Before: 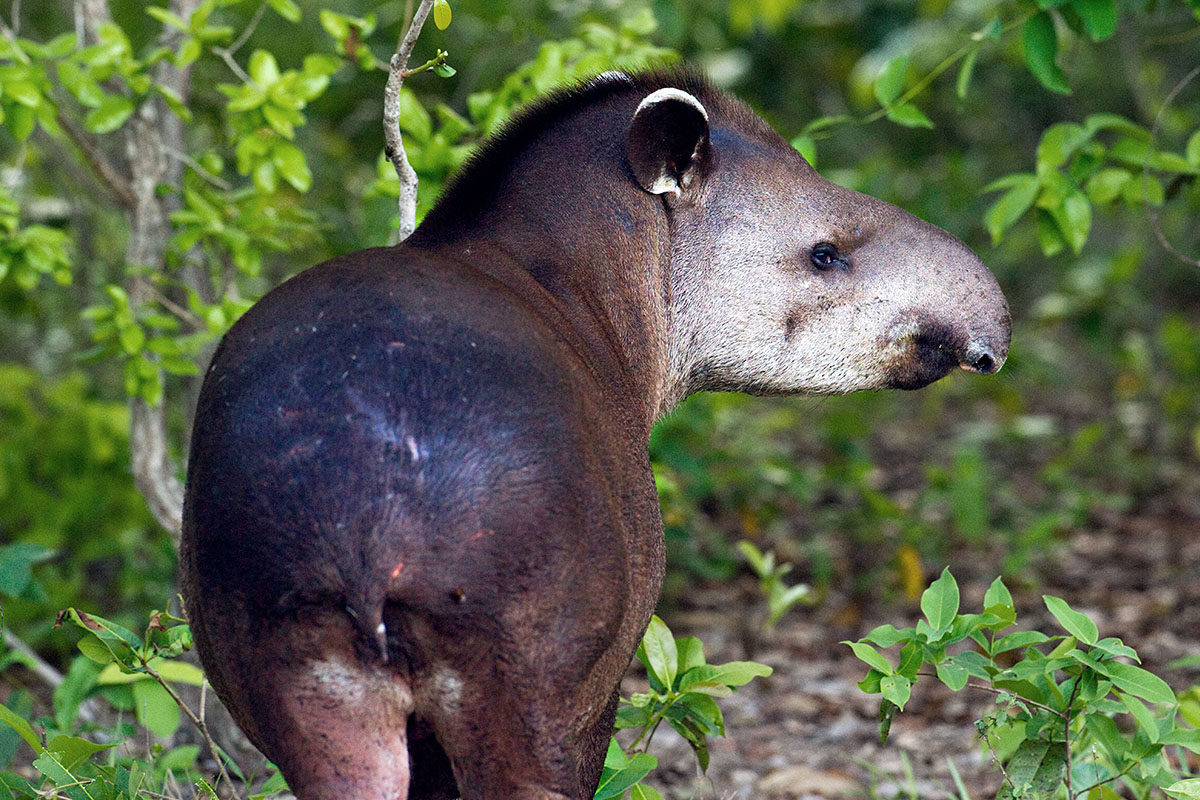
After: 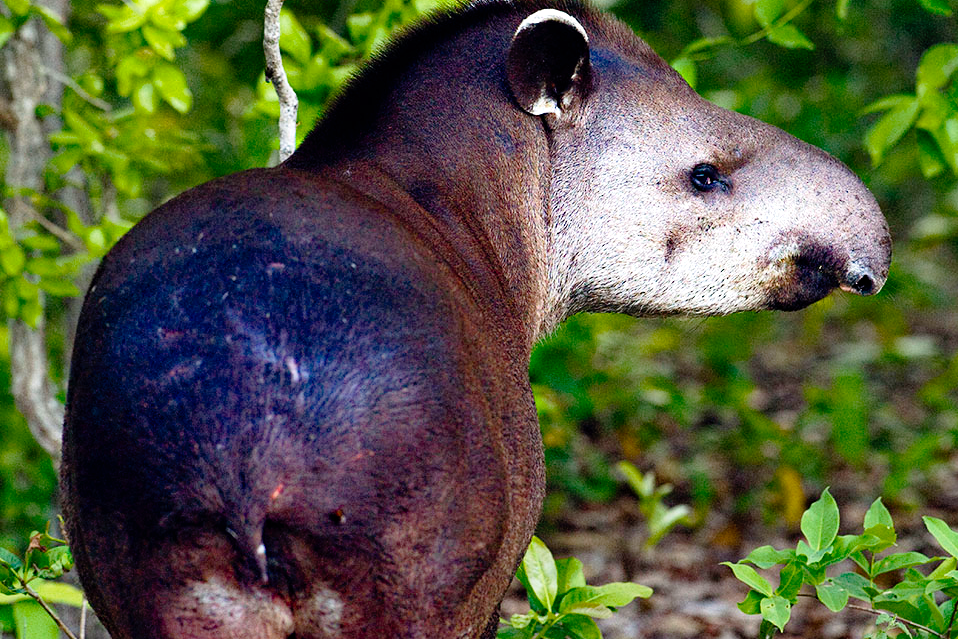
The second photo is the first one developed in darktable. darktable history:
haze removal: compatibility mode true, adaptive false
color balance rgb: linear chroma grading › shadows -8%, linear chroma grading › global chroma 10%, perceptual saturation grading › global saturation 2%, perceptual saturation grading › highlights -2%, perceptual saturation grading › mid-tones 4%, perceptual saturation grading › shadows 8%, perceptual brilliance grading › global brilliance 2%, perceptual brilliance grading › highlights -4%, global vibrance 16%, saturation formula JzAzBz (2021)
crop and rotate: left 10.071%, top 10.071%, right 10.02%, bottom 10.02%
tone equalizer: -8 EV -0.001 EV, -7 EV 0.001 EV, -6 EV -0.002 EV, -5 EV -0.003 EV, -4 EV -0.062 EV, -3 EV -0.222 EV, -2 EV -0.267 EV, -1 EV 0.105 EV, +0 EV 0.303 EV
tone curve: curves: ch0 [(0, 0) (0.003, 0.003) (0.011, 0.006) (0.025, 0.015) (0.044, 0.025) (0.069, 0.034) (0.1, 0.052) (0.136, 0.092) (0.177, 0.157) (0.224, 0.228) (0.277, 0.305) (0.335, 0.392) (0.399, 0.466) (0.468, 0.543) (0.543, 0.612) (0.623, 0.692) (0.709, 0.78) (0.801, 0.865) (0.898, 0.935) (1, 1)], preserve colors none
